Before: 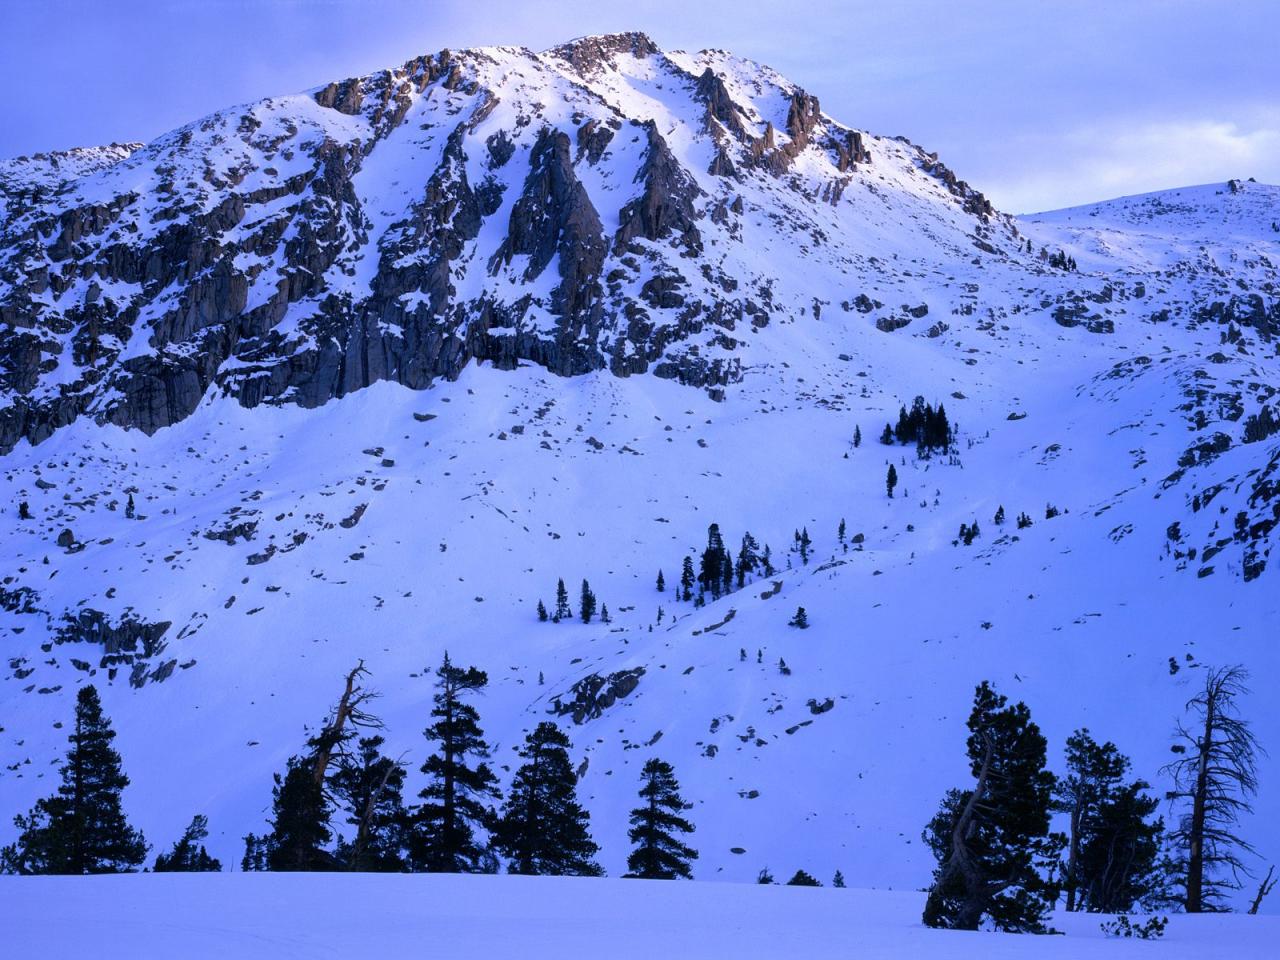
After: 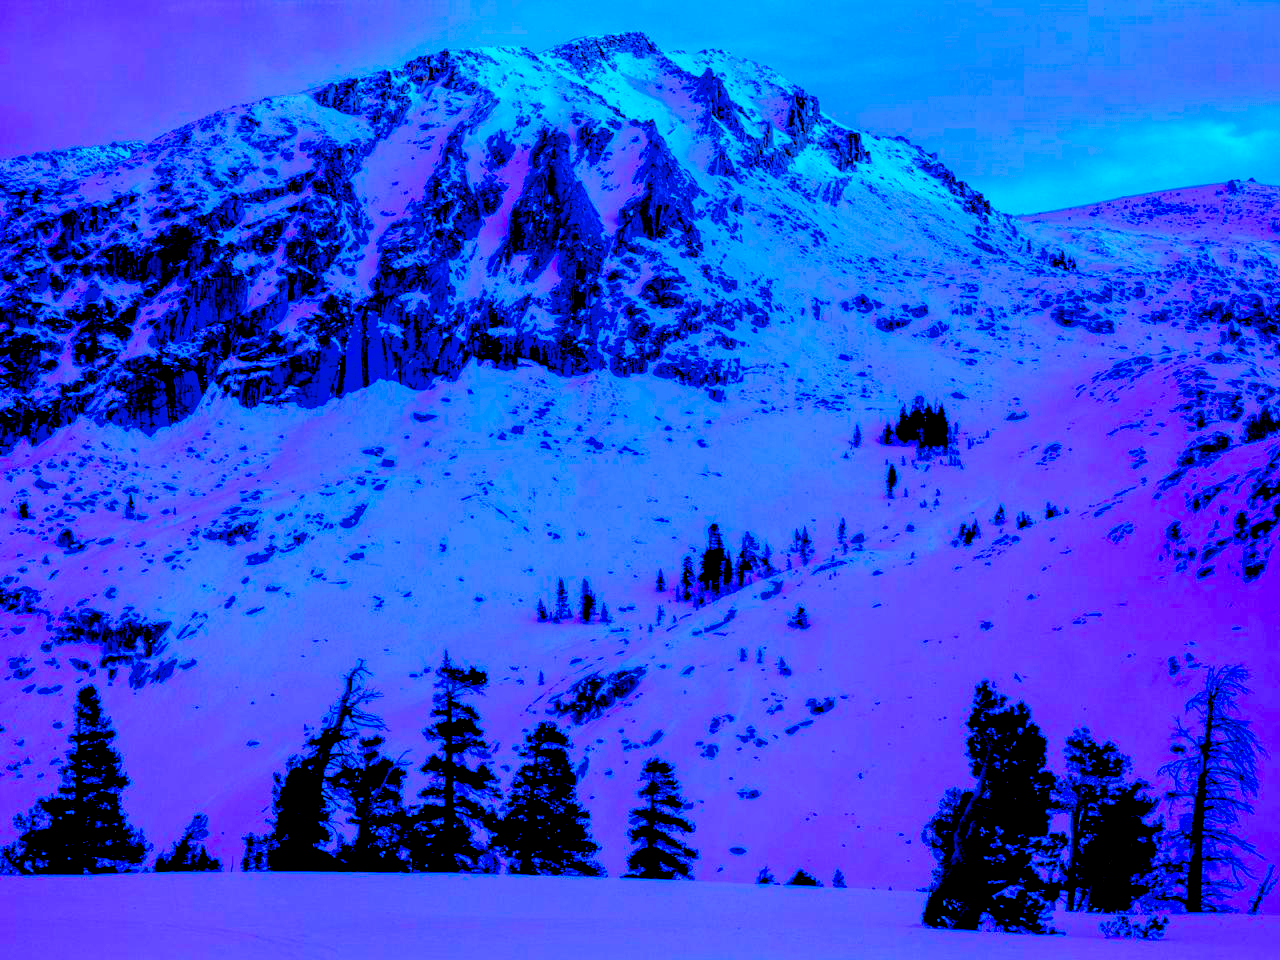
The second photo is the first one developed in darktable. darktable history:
local contrast: on, module defaults
color contrast: green-magenta contrast 1.12, blue-yellow contrast 1.95, unbound 0
color calibration: output R [1.063, -0.012, -0.003, 0], output B [-0.079, 0.047, 1, 0], illuminant custom, x 0.46, y 0.43, temperature 2642.66 K
exposure: black level correction 0.046, exposure -0.228 EV, compensate highlight preservation false
